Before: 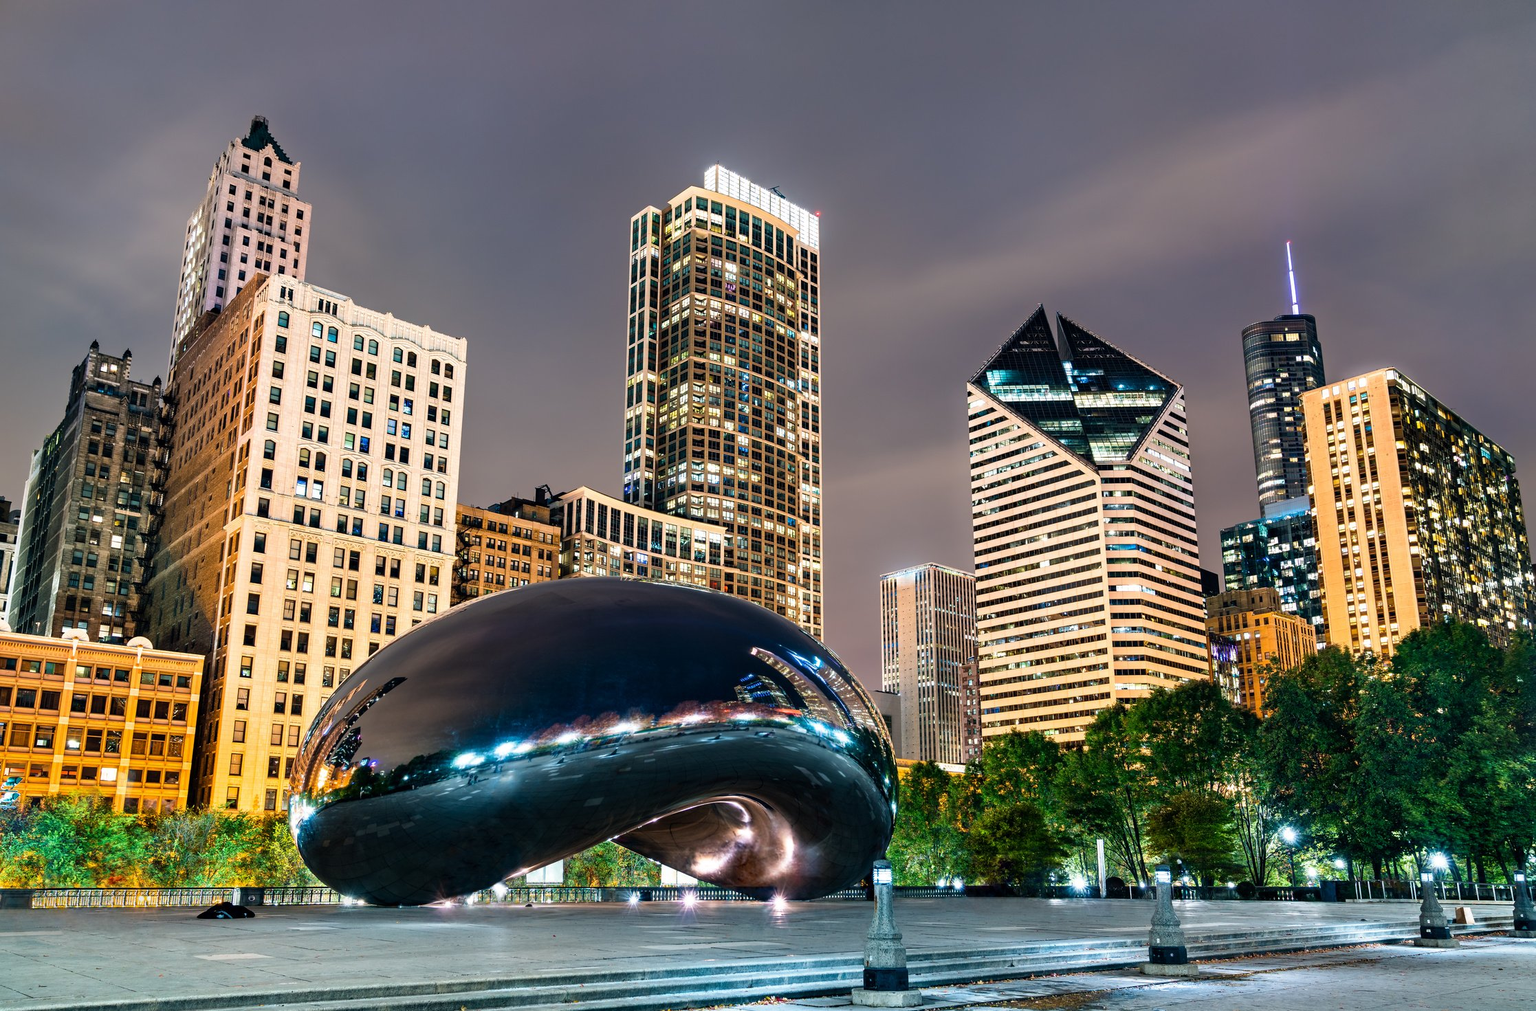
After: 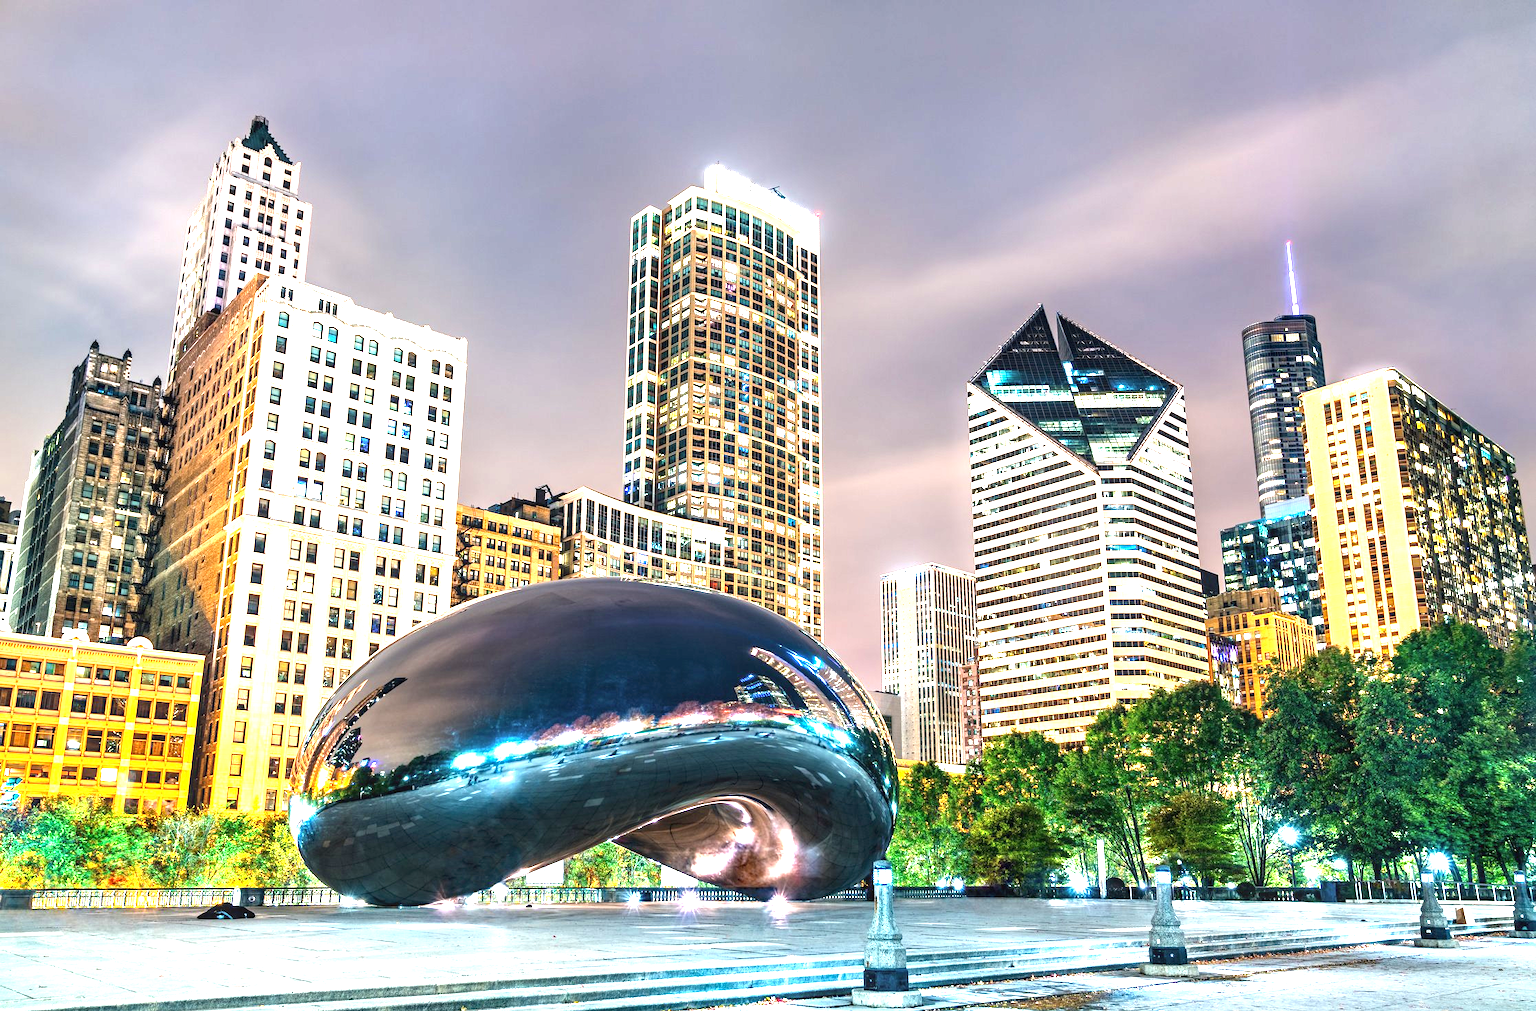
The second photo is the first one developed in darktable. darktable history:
local contrast: on, module defaults
exposure: black level correction 0, exposure 1.675 EV, compensate exposure bias true, compensate highlight preservation false
